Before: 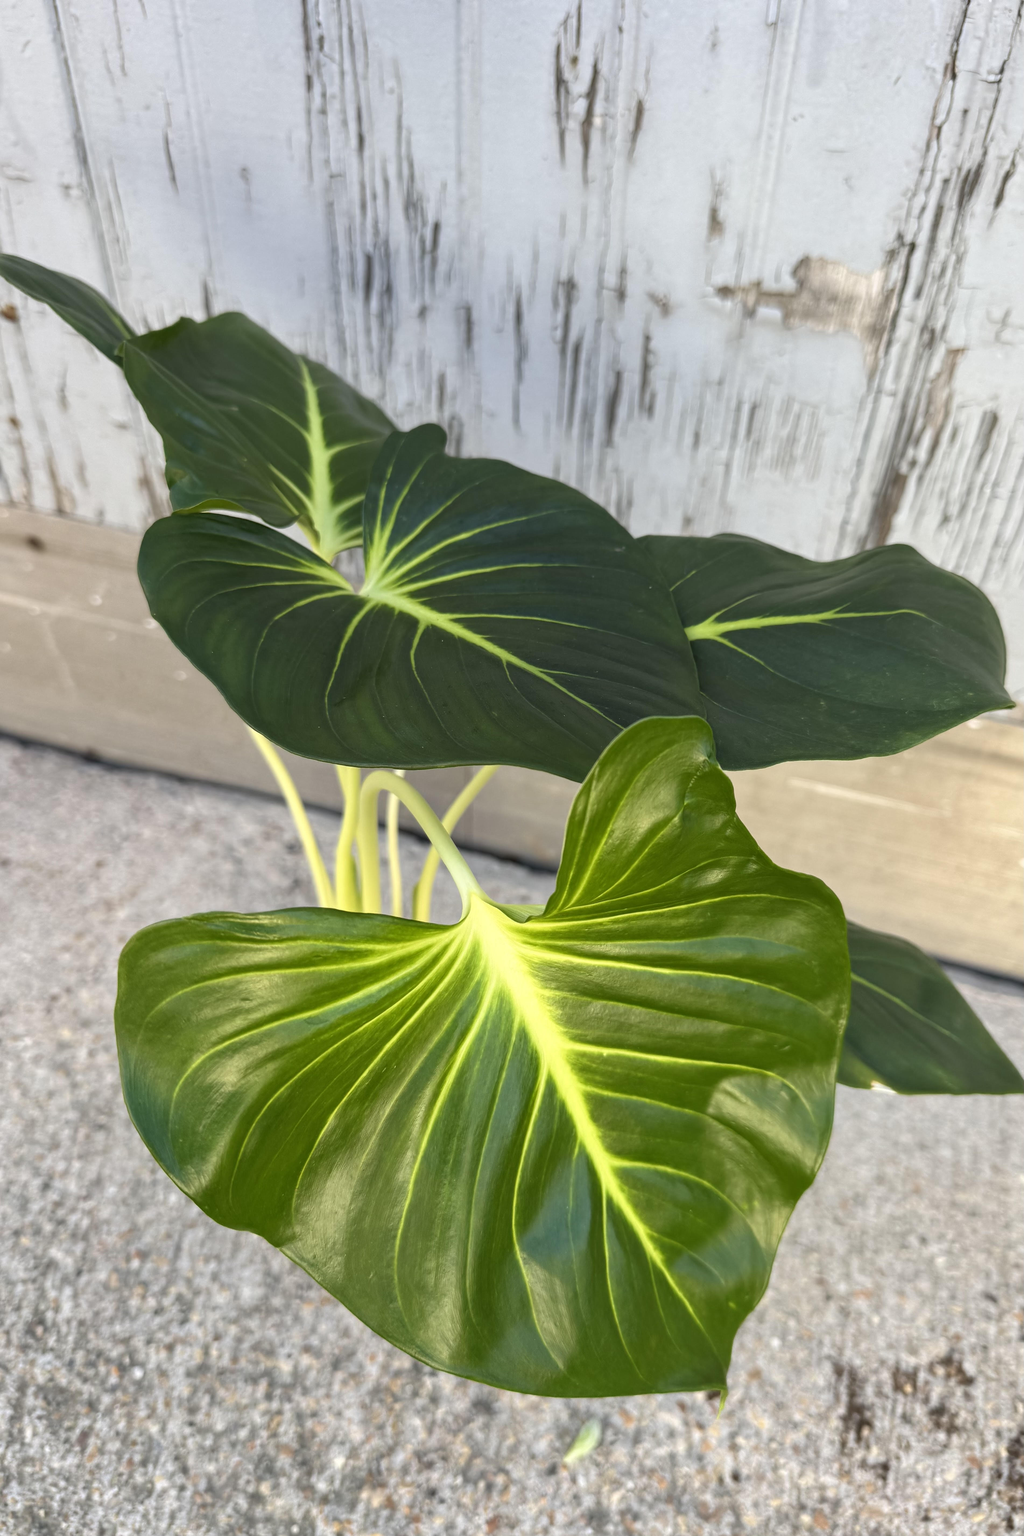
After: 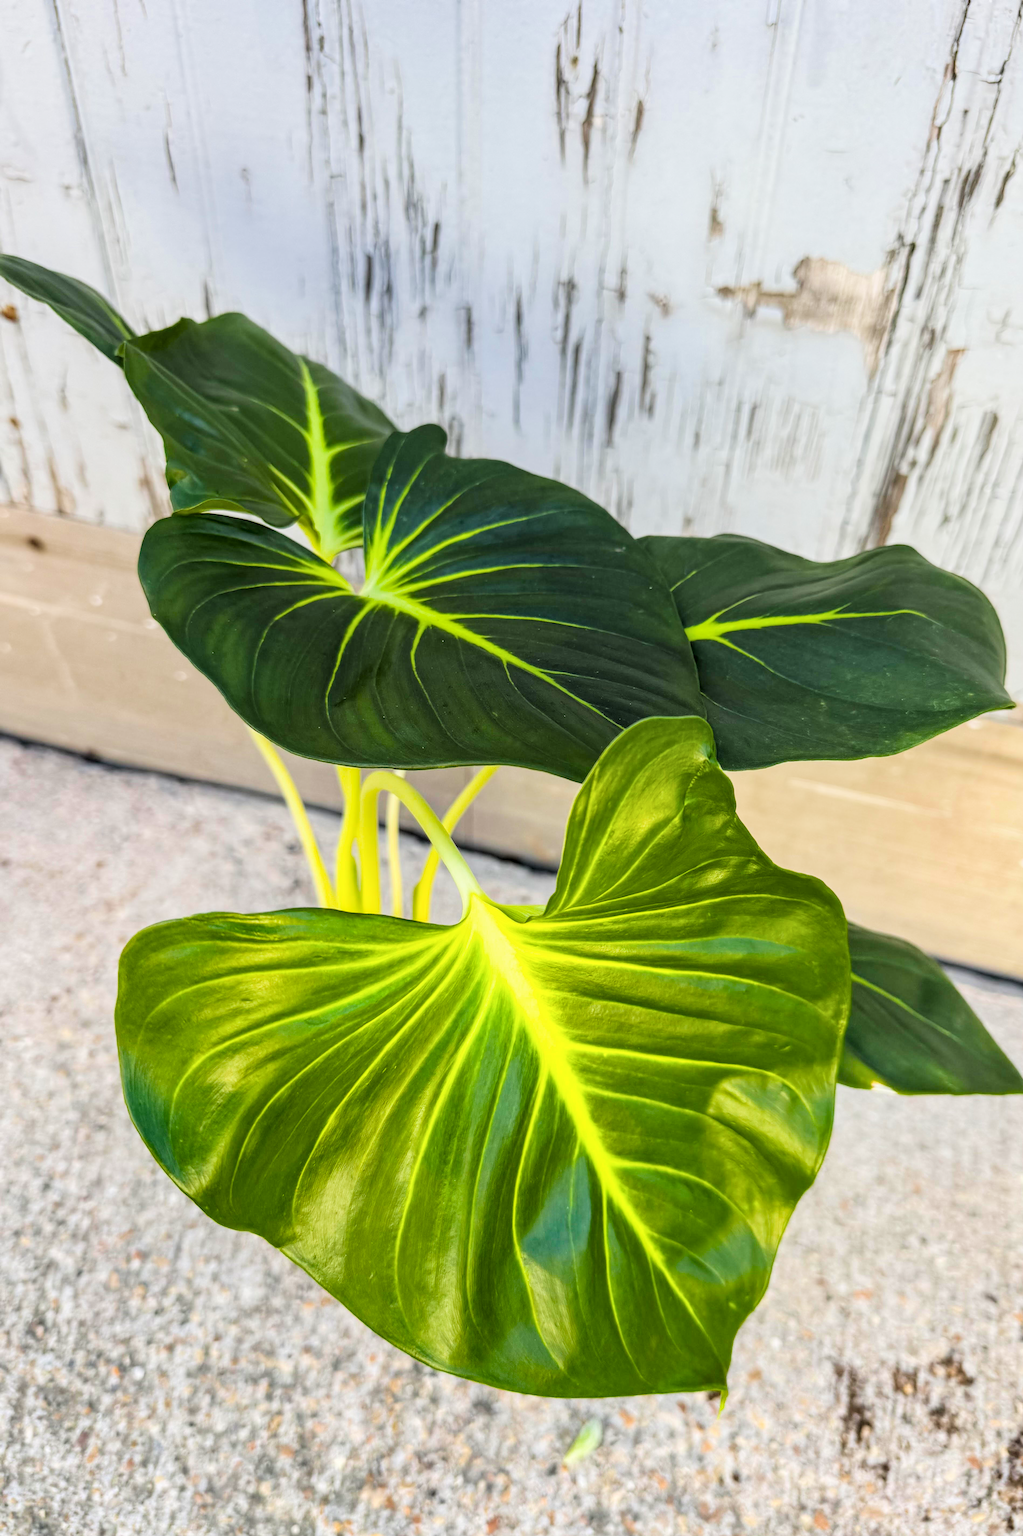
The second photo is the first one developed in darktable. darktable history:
color balance rgb: perceptual saturation grading › global saturation 30%, global vibrance 20%
filmic rgb: black relative exposure -5 EV, hardness 2.88, contrast 1.3
exposure: black level correction 0, exposure 0.6 EV, compensate exposure bias true, compensate highlight preservation false
local contrast: on, module defaults
